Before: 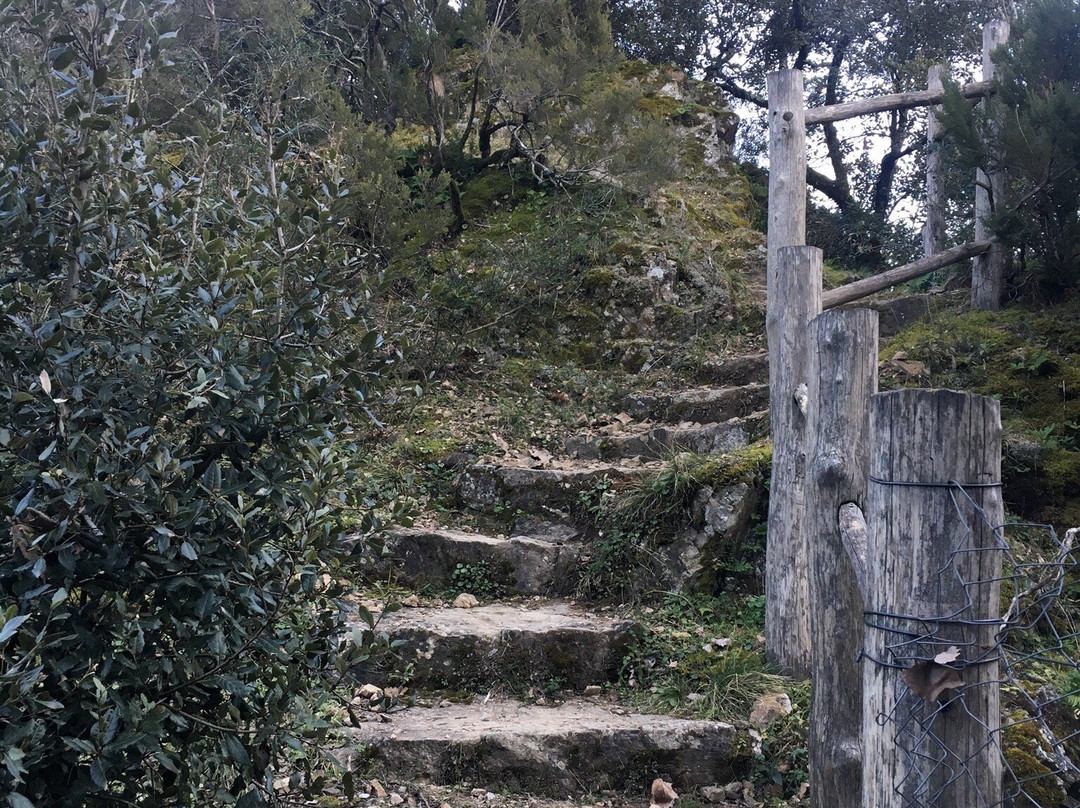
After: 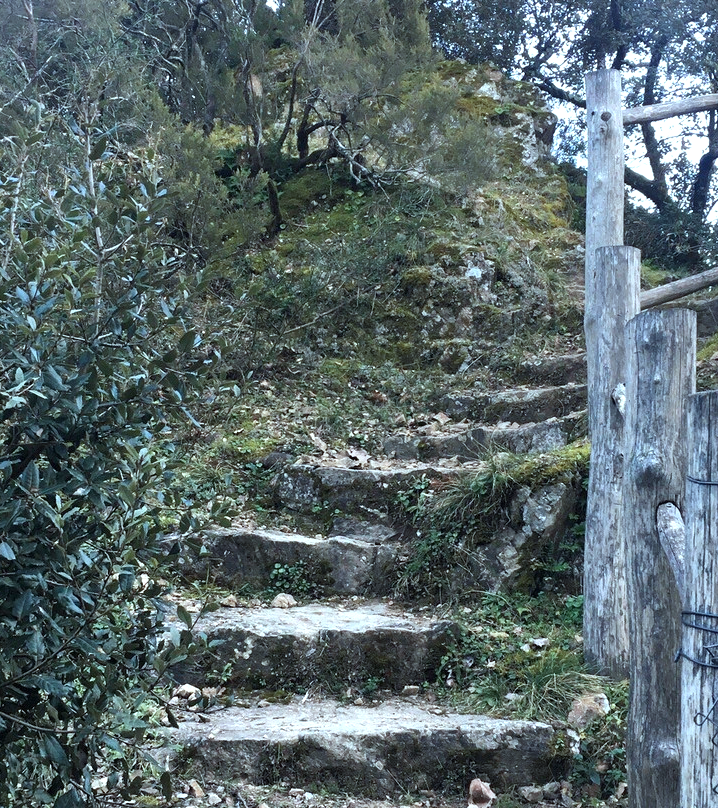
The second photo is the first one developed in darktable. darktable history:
crop: left 16.899%, right 16.556%
exposure: exposure 0.6 EV, compensate highlight preservation false
color correction: highlights a* -10.04, highlights b* -10.37
